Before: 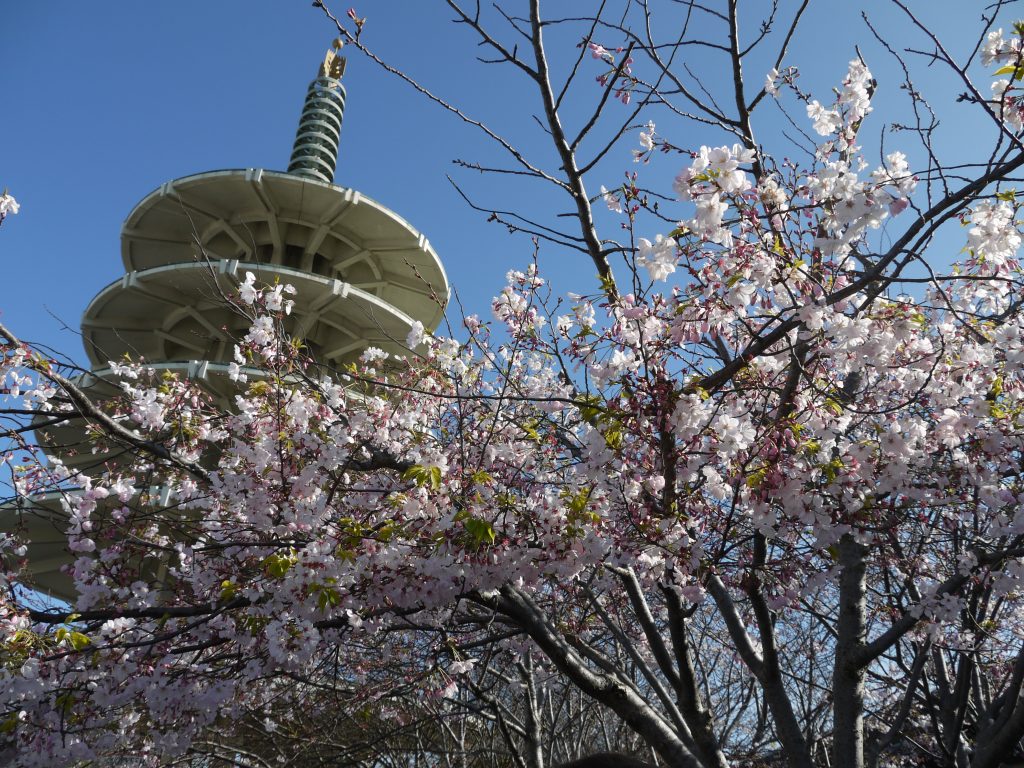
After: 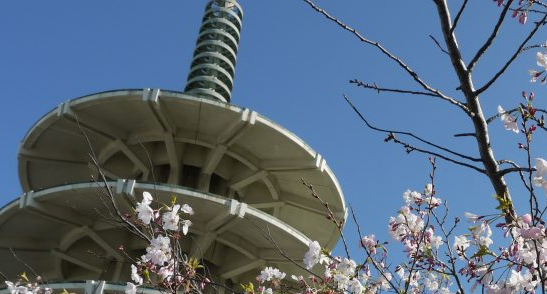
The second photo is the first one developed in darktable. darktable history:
exposure: black level correction 0.001, exposure -0.123 EV, compensate highlight preservation false
contrast equalizer: octaves 7, y [[0.5 ×6], [0.5 ×6], [0.5, 0.5, 0.501, 0.545, 0.707, 0.863], [0 ×6], [0 ×6]], mix 0.593
crop: left 10.108%, top 10.525%, right 36.472%, bottom 51.167%
